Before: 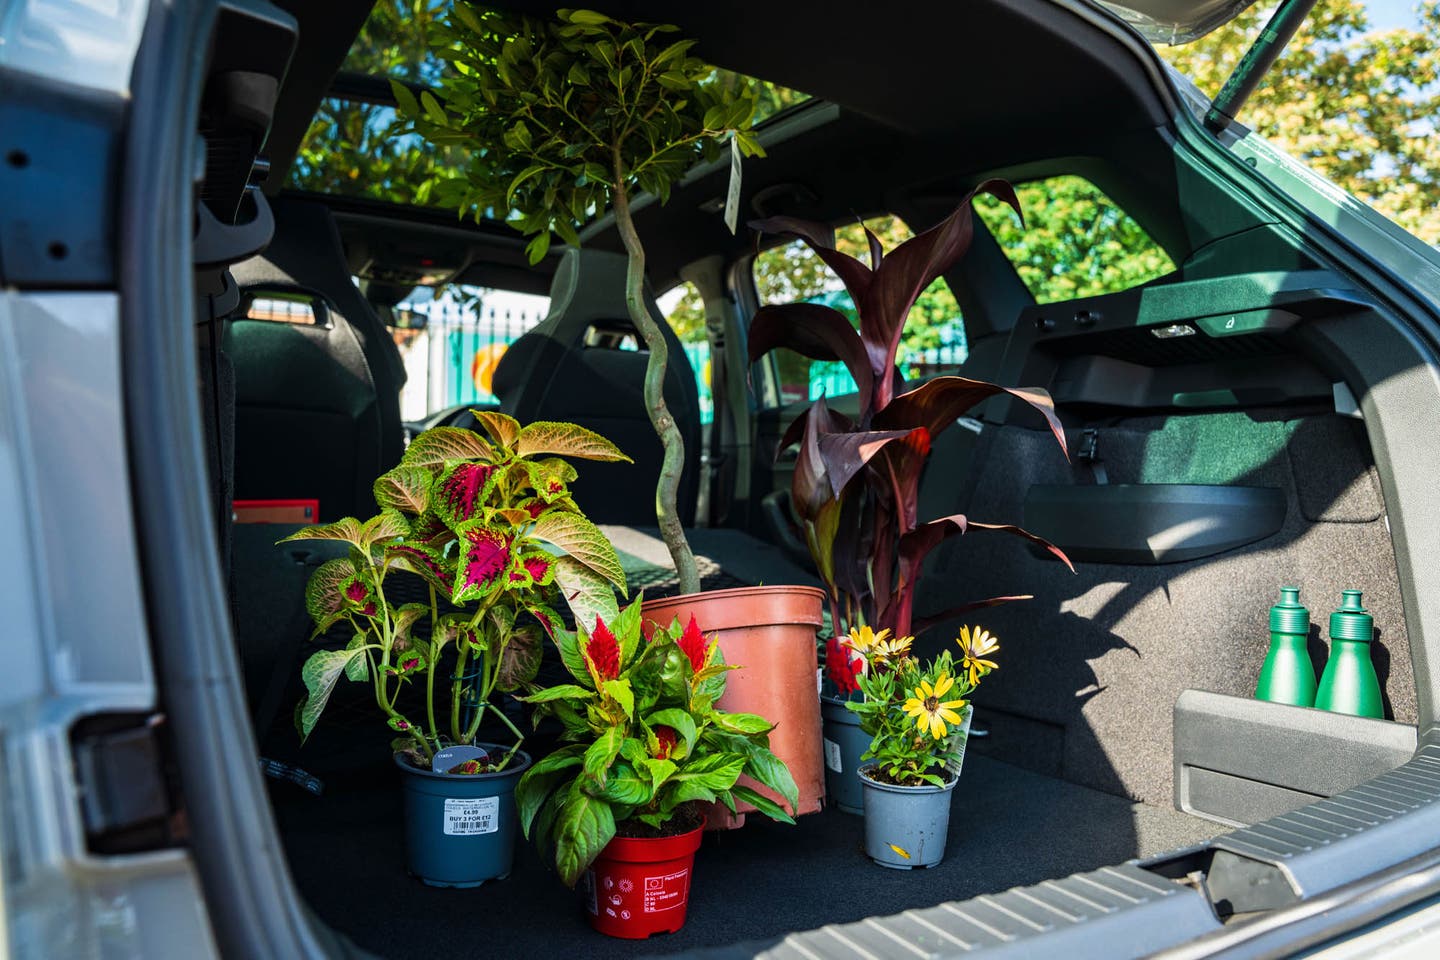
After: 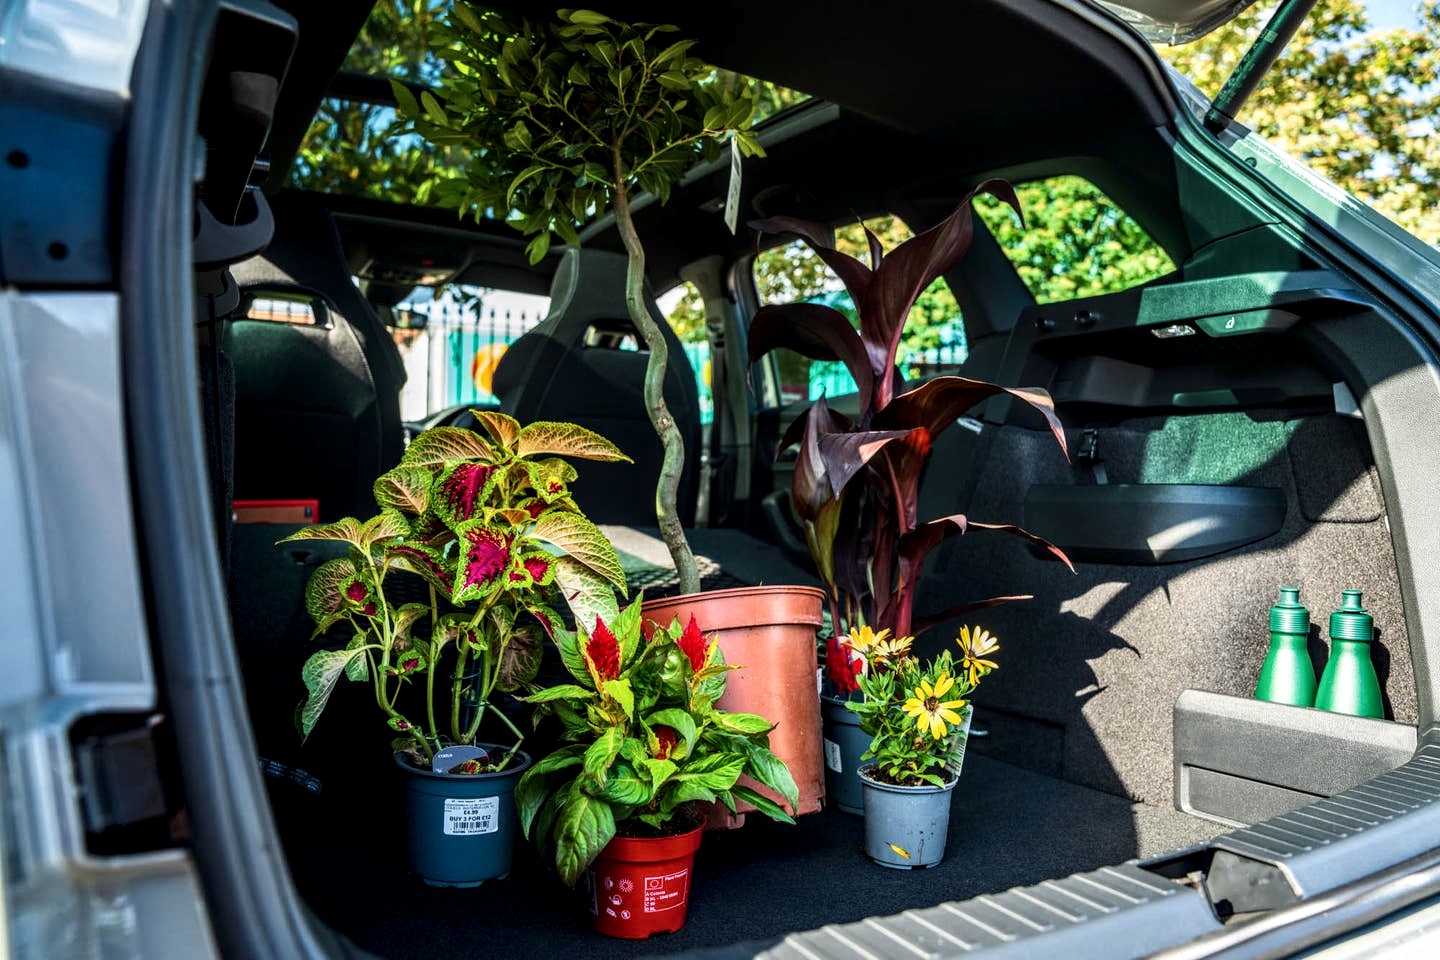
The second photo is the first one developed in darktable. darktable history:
contrast brightness saturation: contrast 0.141
local contrast: detail 142%
